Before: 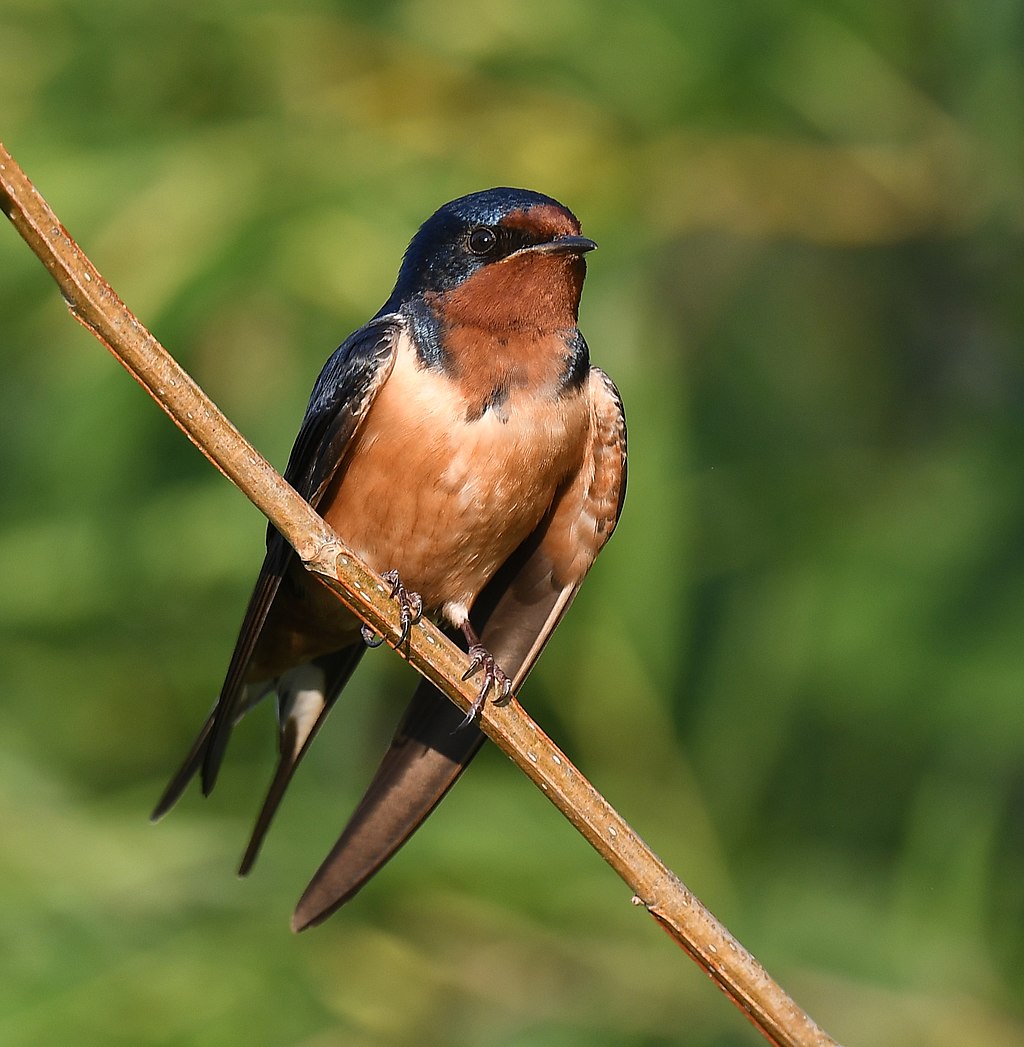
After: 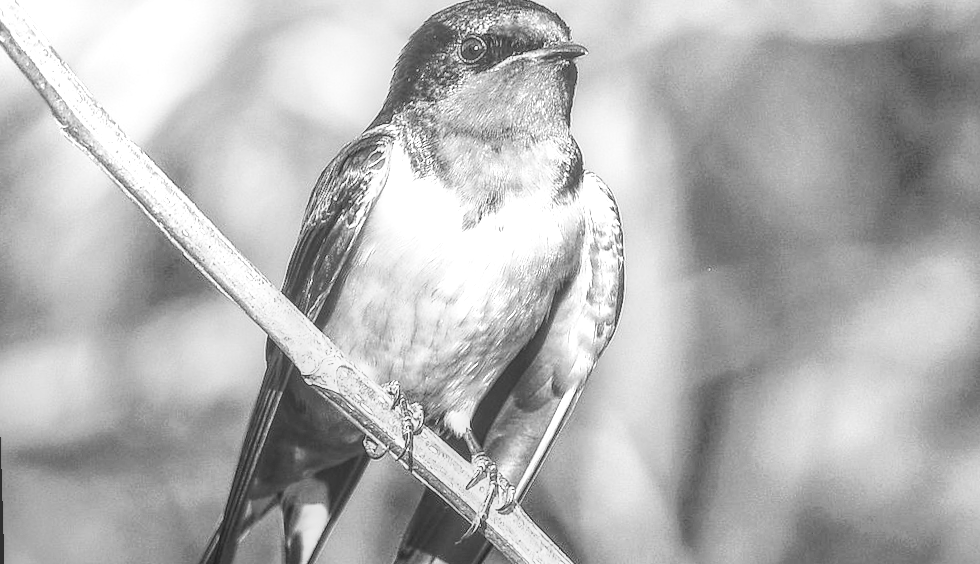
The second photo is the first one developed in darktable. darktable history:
rotate and perspective: rotation -1.77°, lens shift (horizontal) 0.004, automatic cropping off
crop: left 1.744%, top 19.225%, right 5.069%, bottom 28.357%
monochrome: a 32, b 64, size 2.3
local contrast: highlights 20%, shadows 30%, detail 200%, midtone range 0.2
base curve: curves: ch0 [(0, 0) (0.028, 0.03) (0.121, 0.232) (0.46, 0.748) (0.859, 0.968) (1, 1)], preserve colors none
tone equalizer: -8 EV -0.417 EV, -7 EV -0.389 EV, -6 EV -0.333 EV, -5 EV -0.222 EV, -3 EV 0.222 EV, -2 EV 0.333 EV, -1 EV 0.389 EV, +0 EV 0.417 EV, edges refinement/feathering 500, mask exposure compensation -1.57 EV, preserve details no
exposure: exposure 1.25 EV, compensate exposure bias true, compensate highlight preservation false
